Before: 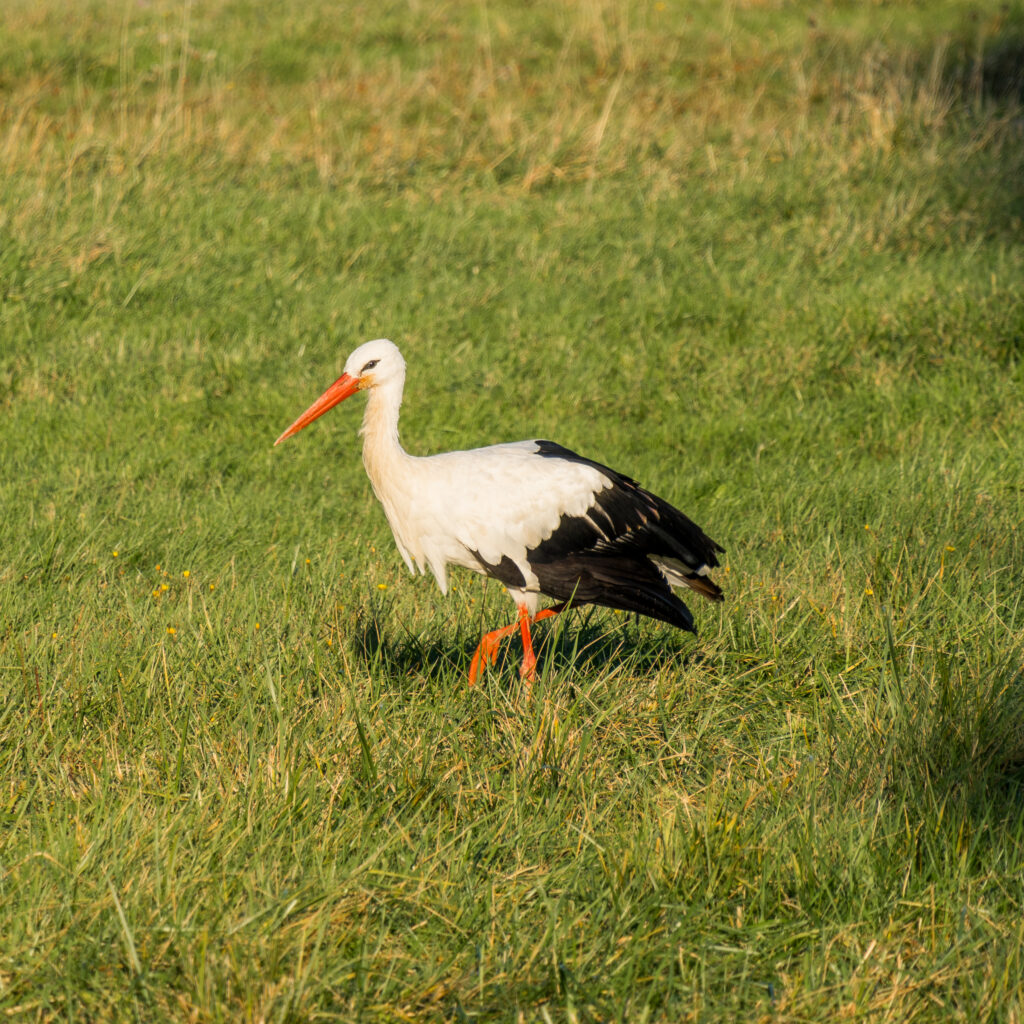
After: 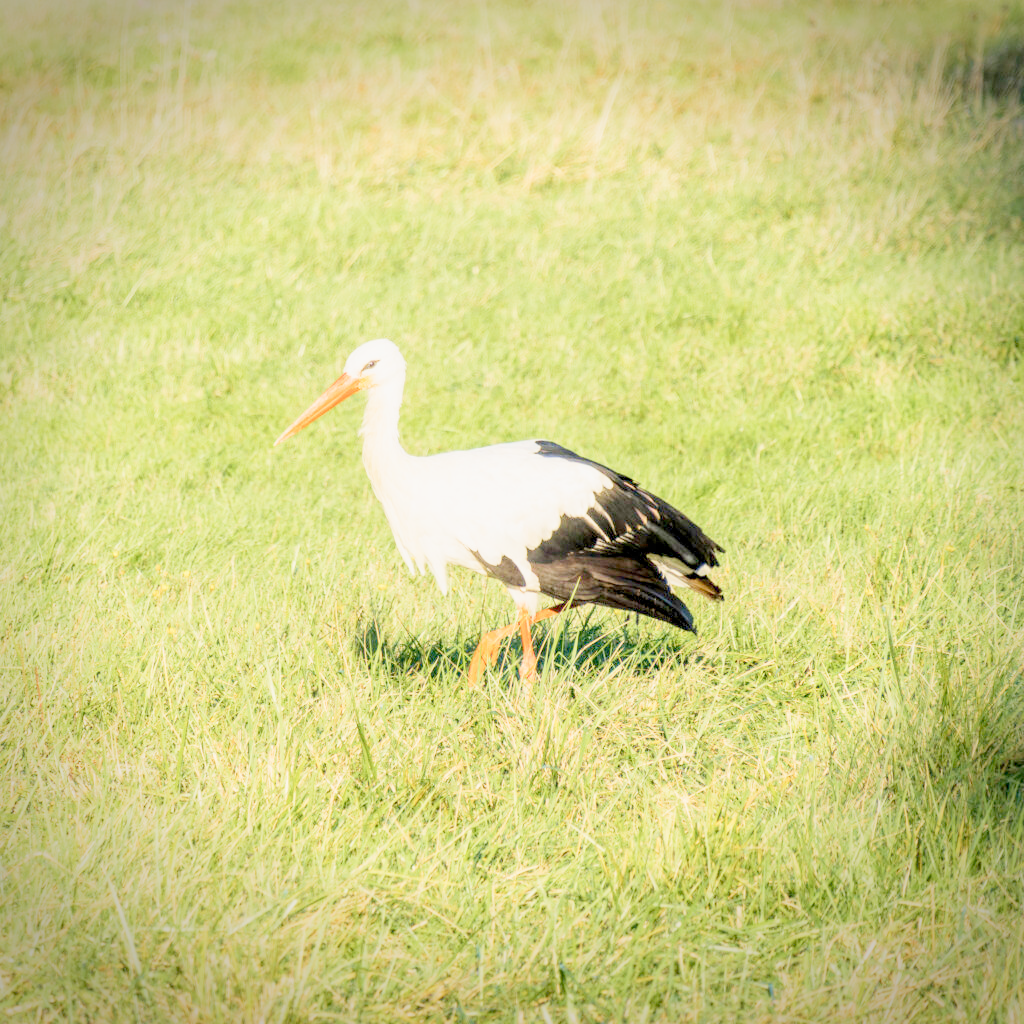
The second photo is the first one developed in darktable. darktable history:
velvia: on, module defaults
contrast brightness saturation: contrast 0.203, brightness 0.158, saturation 0.223
vignetting: saturation -0.001, width/height ratio 1.093
filmic rgb: middle gray luminance 2.75%, black relative exposure -9.89 EV, white relative exposure 6.99 EV, dynamic range scaling 9.54%, target black luminance 0%, hardness 3.16, latitude 44.51%, contrast 0.669, highlights saturation mix 6.03%, shadows ↔ highlights balance 14.25%, preserve chrominance no, color science v3 (2019), use custom middle-gray values true
